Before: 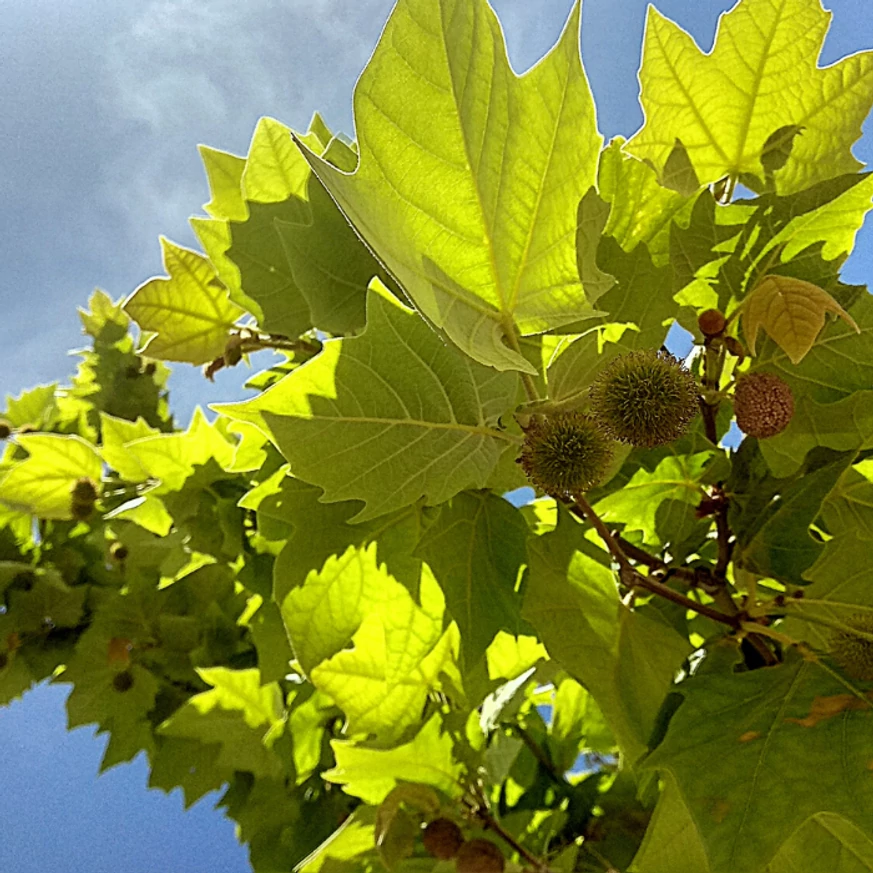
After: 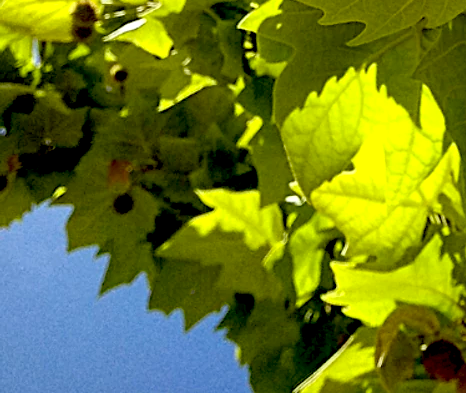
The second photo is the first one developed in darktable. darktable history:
exposure: black level correction 0.025, exposure 0.182 EV, compensate highlight preservation false
crop and rotate: top 54.778%, right 46.61%, bottom 0.159%
